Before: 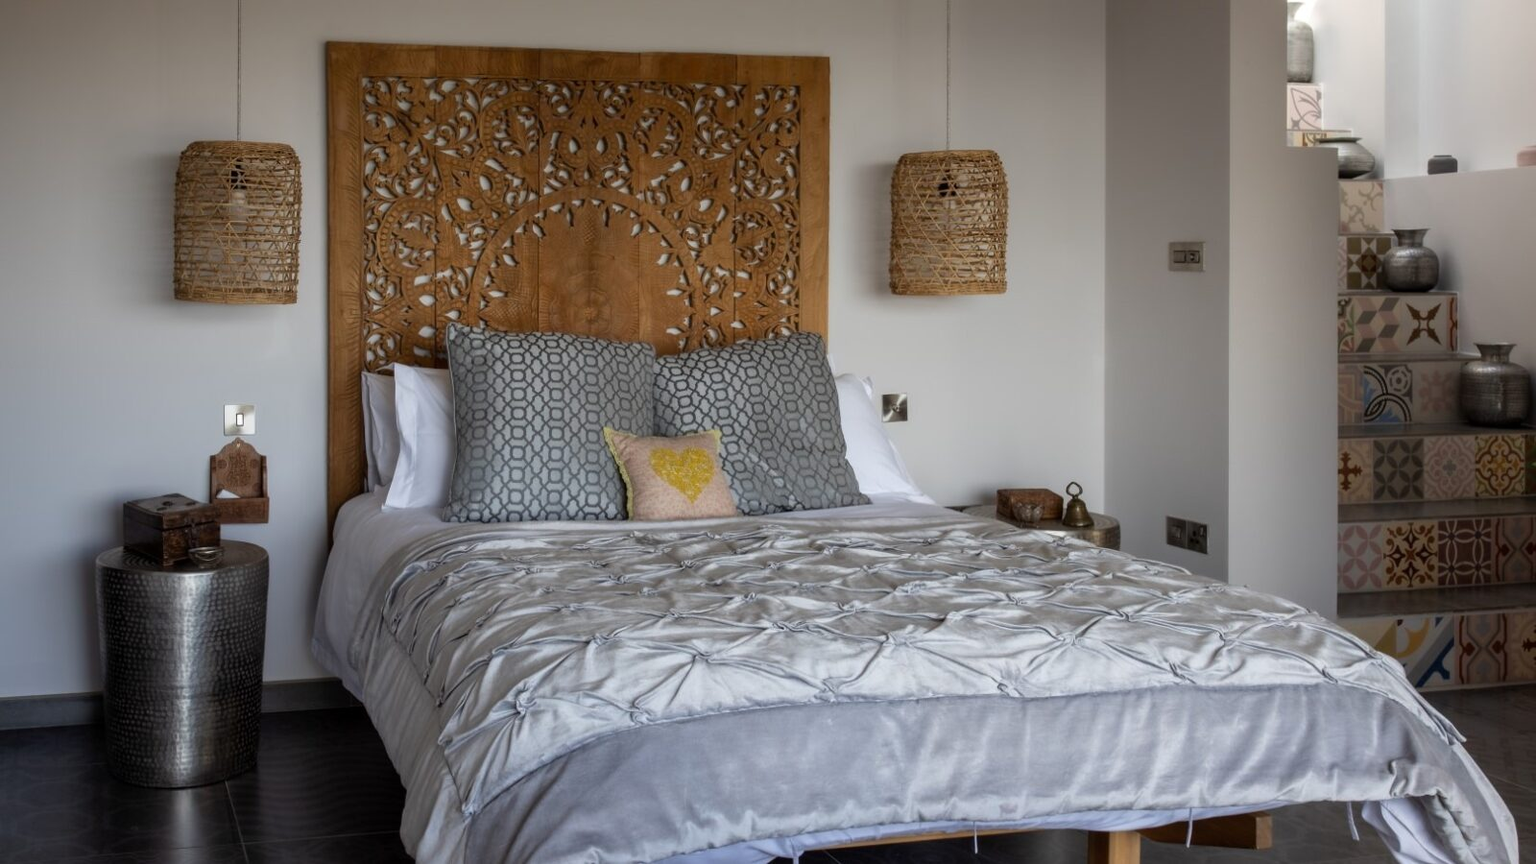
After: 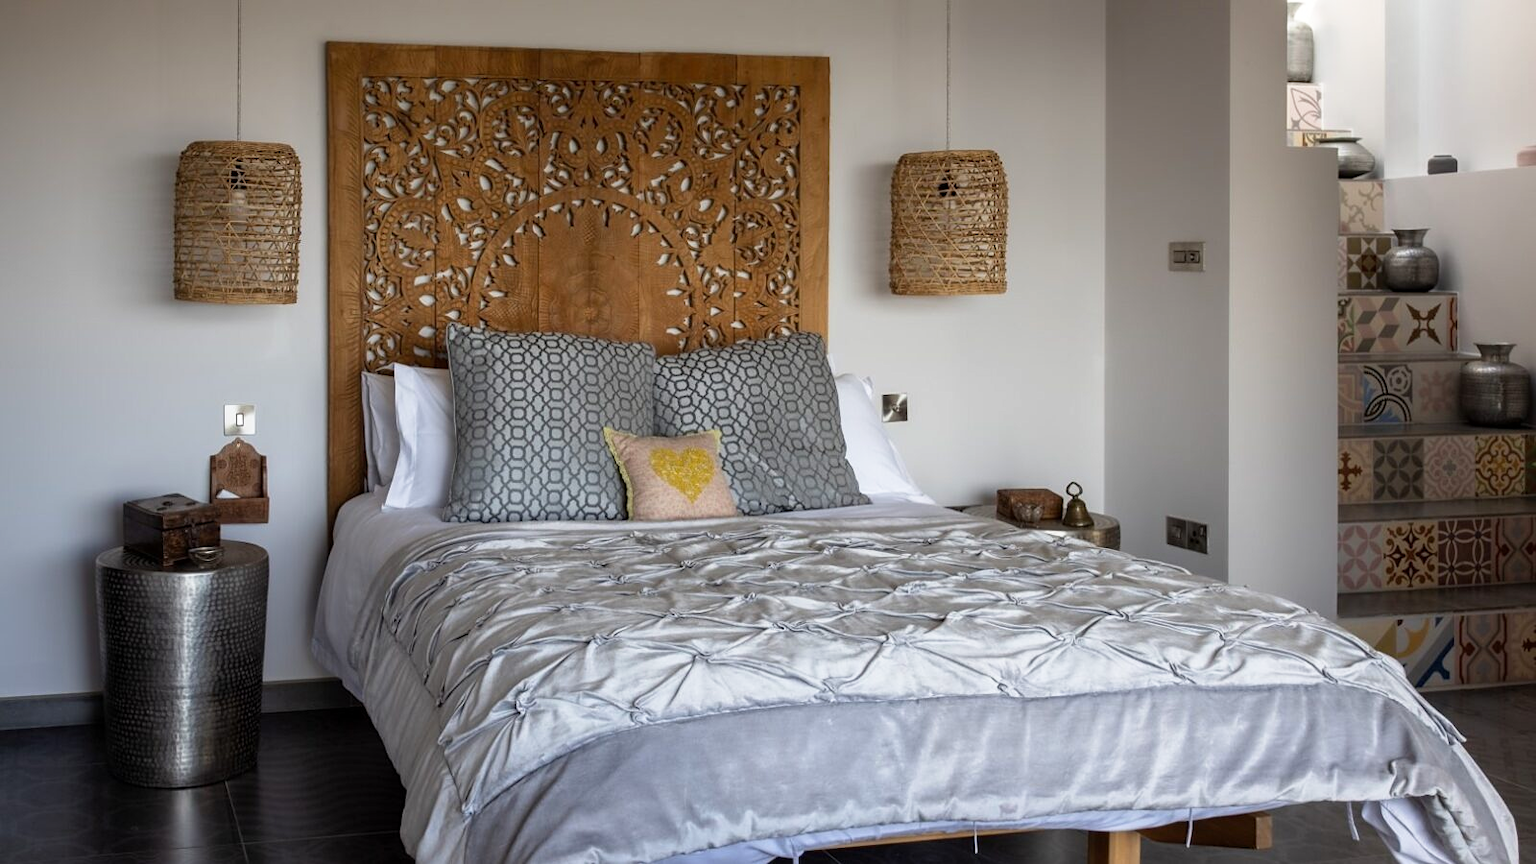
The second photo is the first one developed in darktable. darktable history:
sharpen: amount 0.2
tone curve: curves: ch0 [(0, 0) (0.003, 0.003) (0.011, 0.012) (0.025, 0.027) (0.044, 0.048) (0.069, 0.075) (0.1, 0.108) (0.136, 0.147) (0.177, 0.192) (0.224, 0.243) (0.277, 0.3) (0.335, 0.363) (0.399, 0.433) (0.468, 0.508) (0.543, 0.589) (0.623, 0.676) (0.709, 0.769) (0.801, 0.868) (0.898, 0.949) (1, 1)], preserve colors none
